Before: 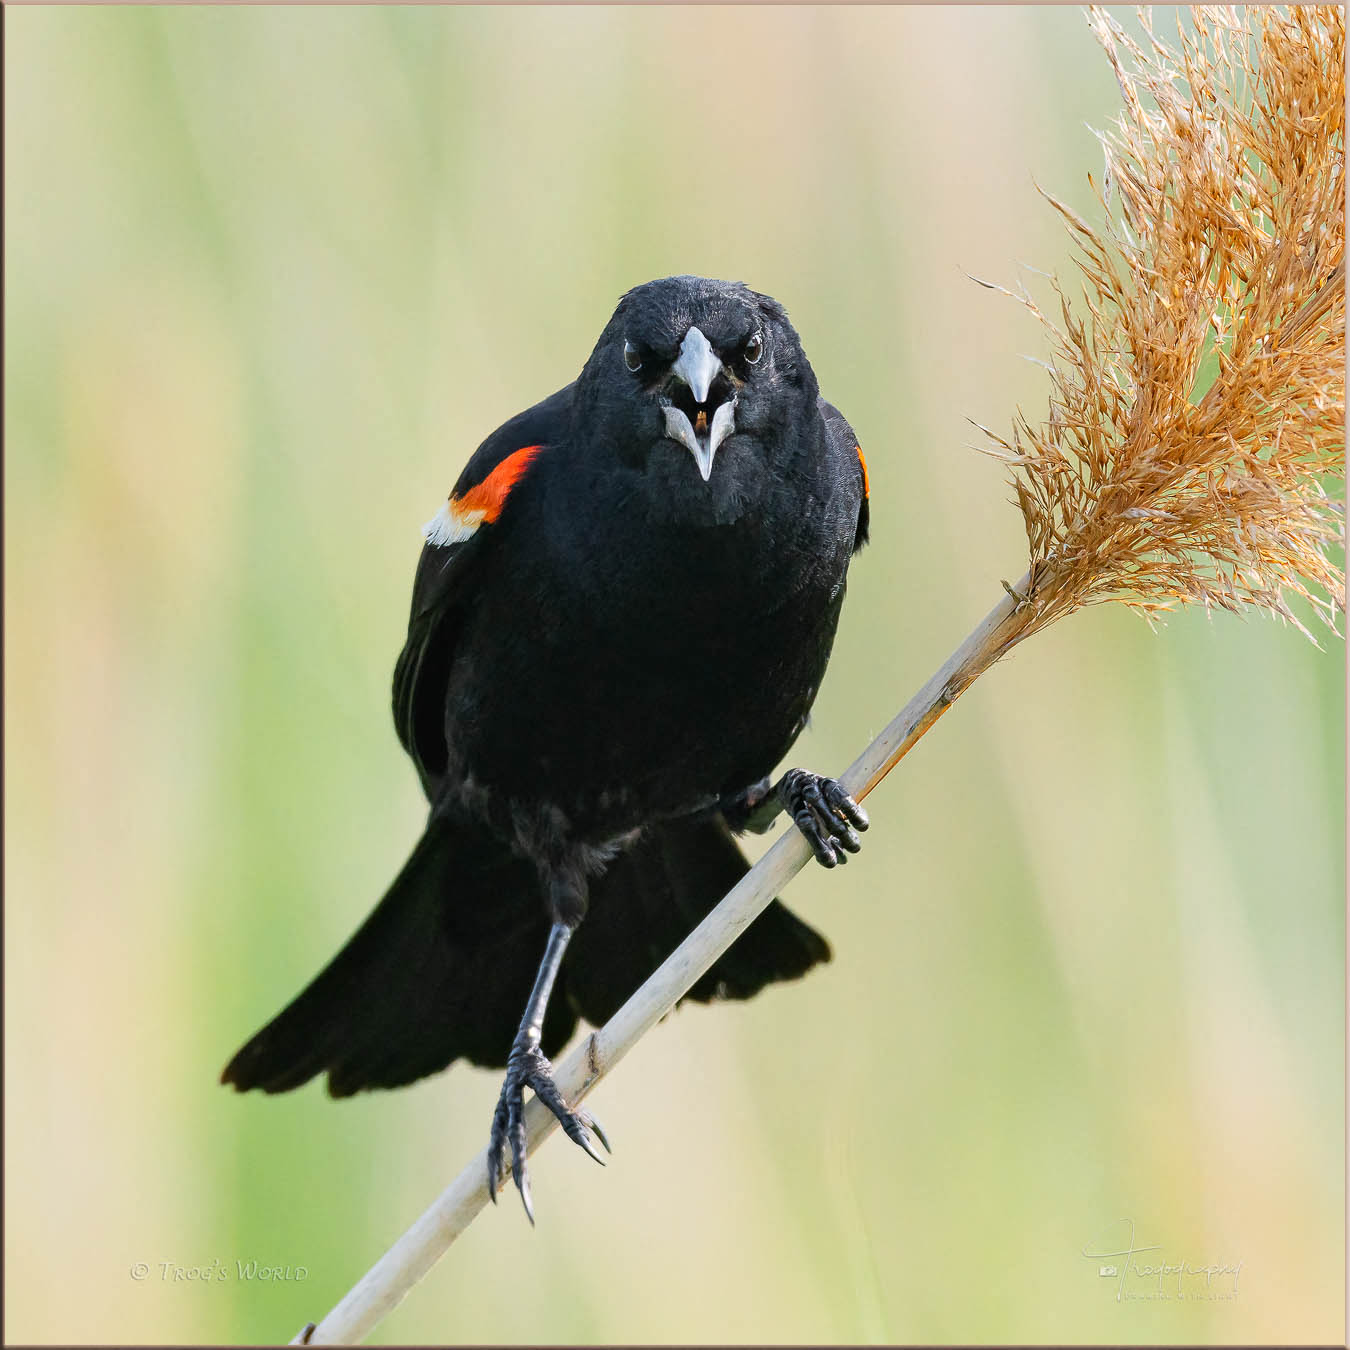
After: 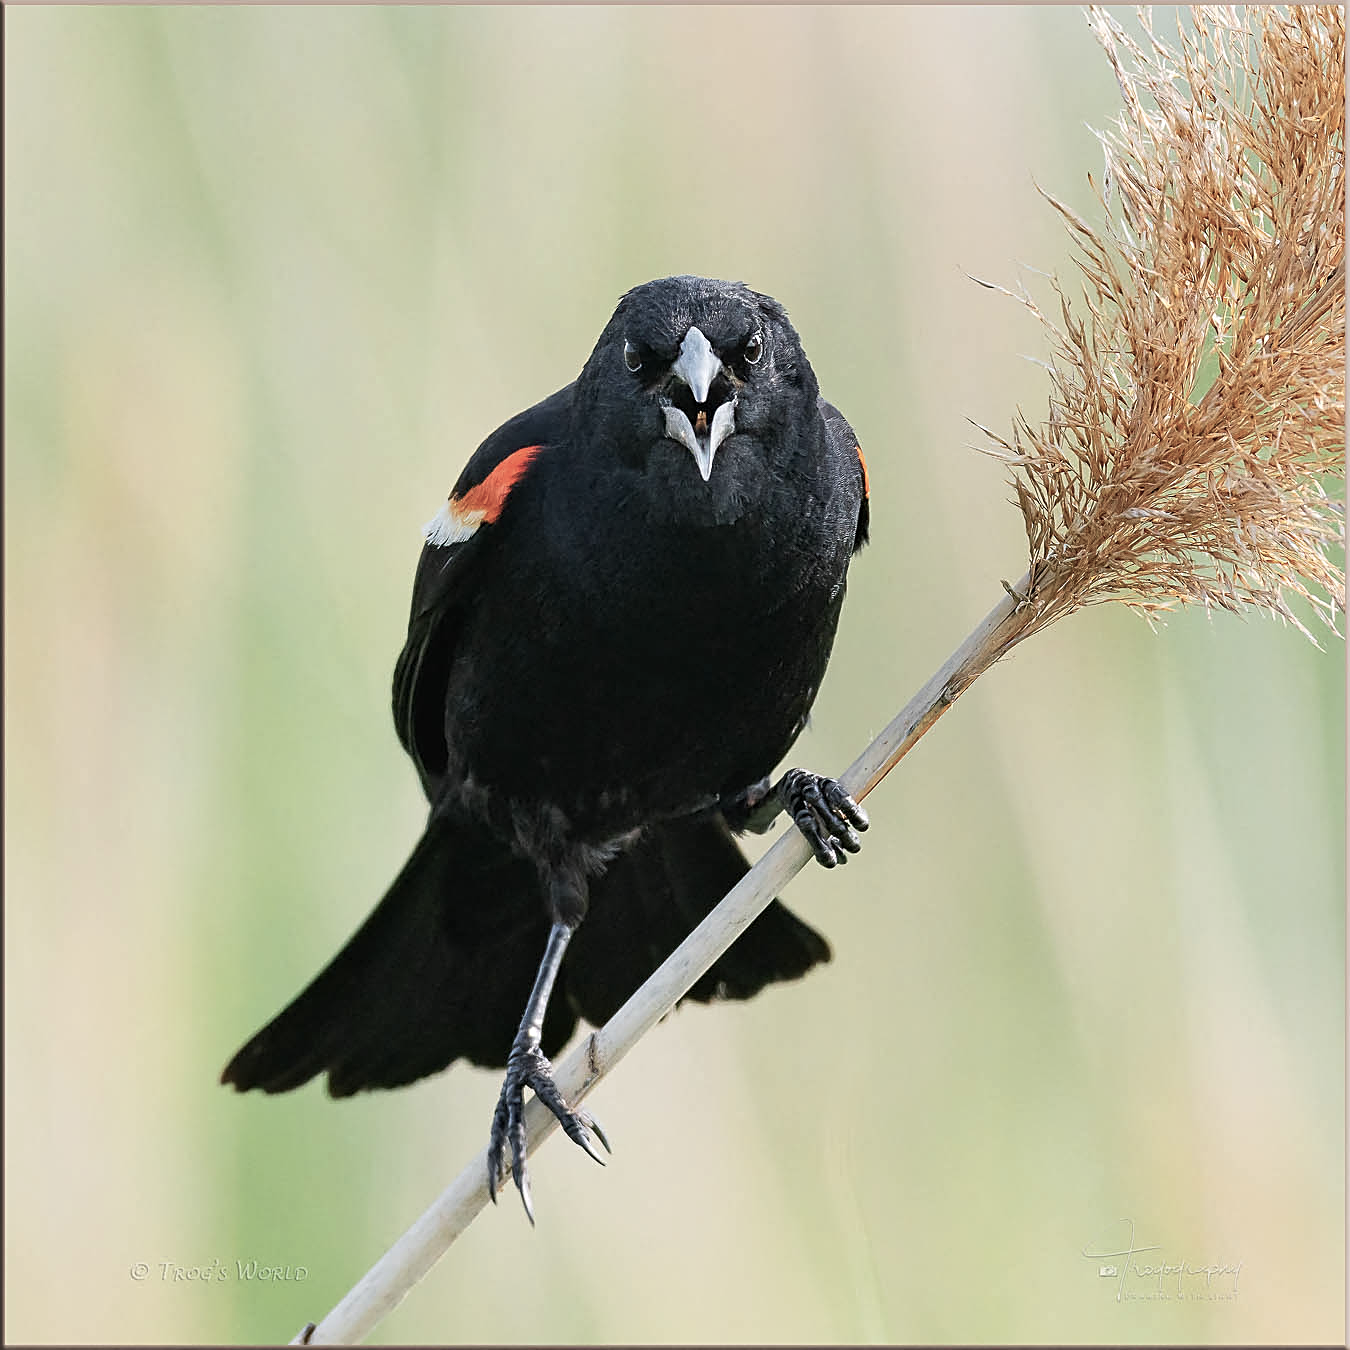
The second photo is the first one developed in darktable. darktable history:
sharpen: on, module defaults
color balance: input saturation 100.43%, contrast fulcrum 14.22%, output saturation 70.41%
